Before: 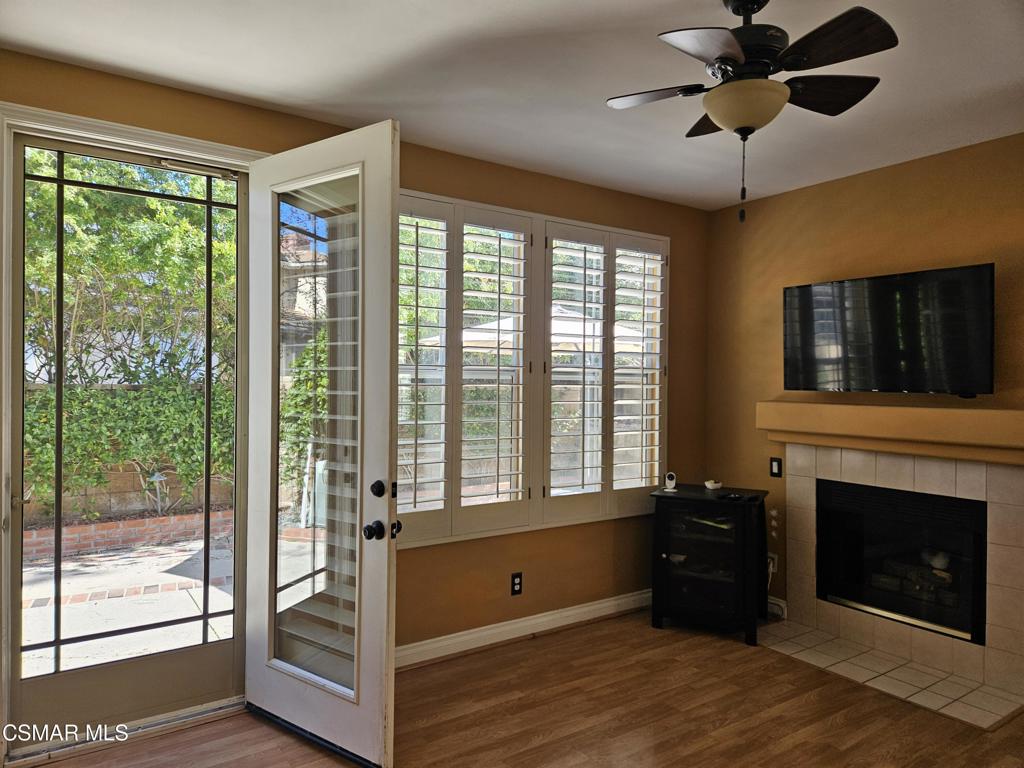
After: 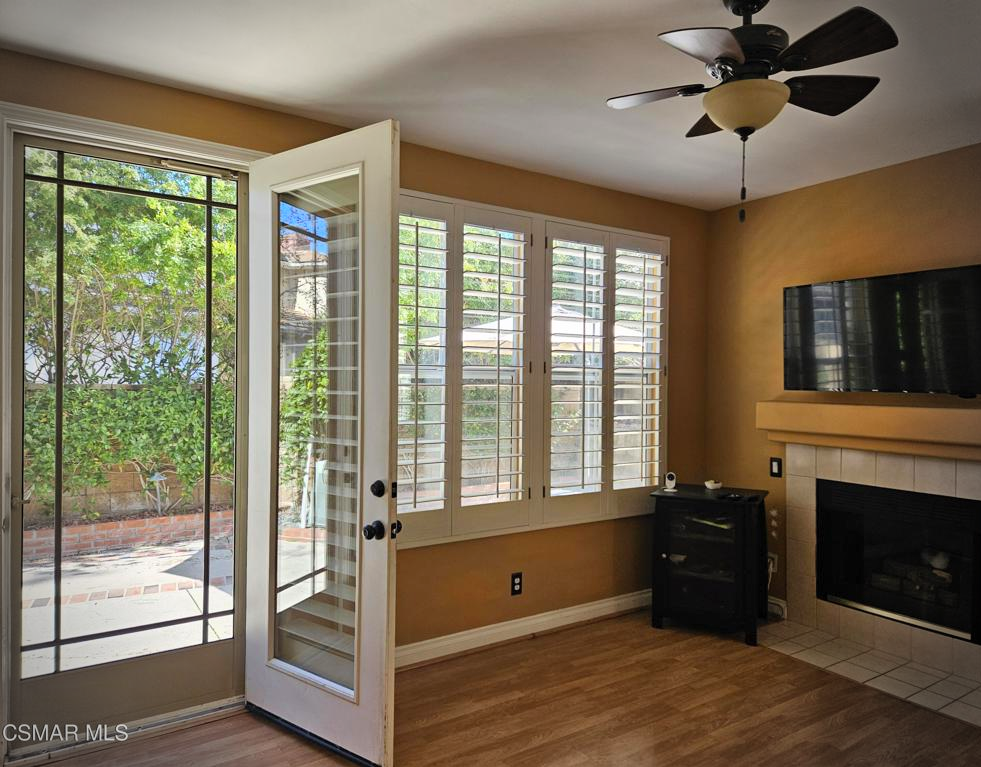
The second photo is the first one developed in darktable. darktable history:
vignetting: fall-off radius 32.11%
contrast brightness saturation: contrast 0.071, brightness 0.072, saturation 0.176
crop: right 4.115%, bottom 0.036%
